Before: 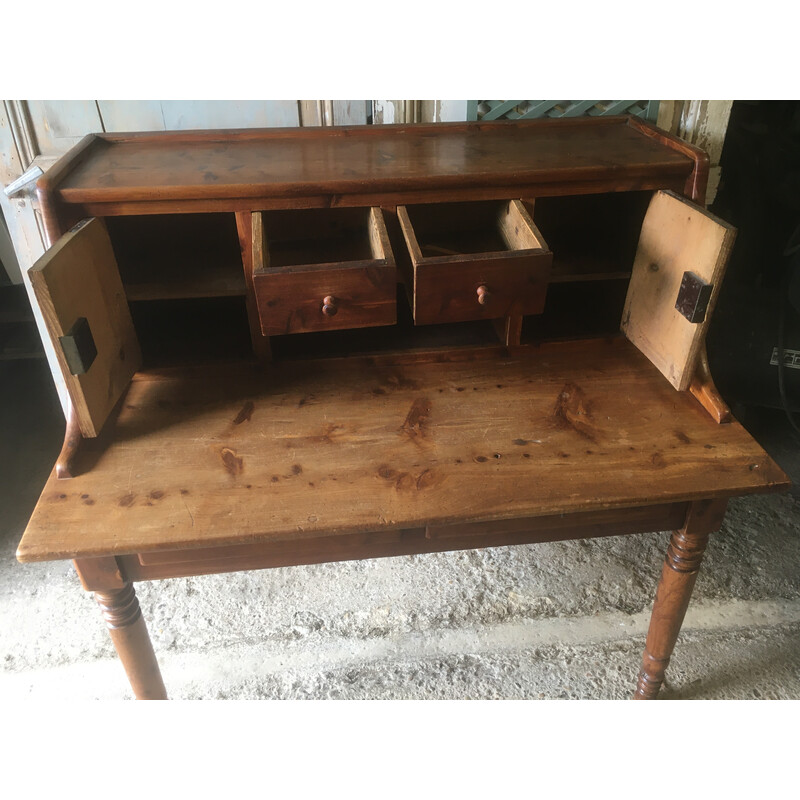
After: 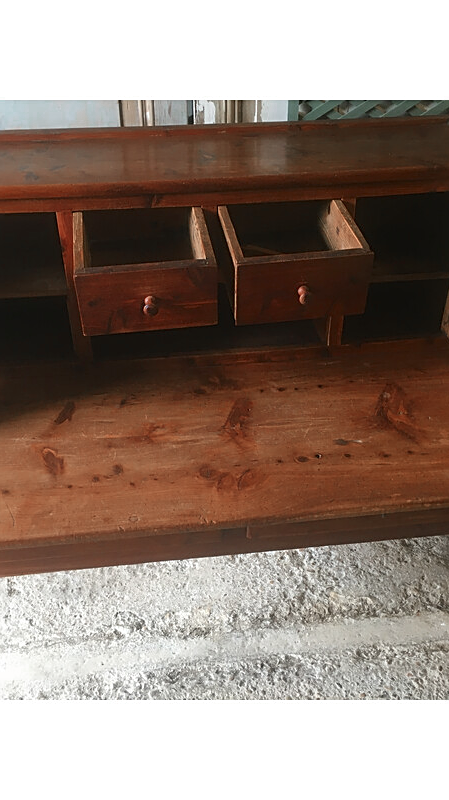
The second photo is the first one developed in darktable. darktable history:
sharpen: on, module defaults
color zones: curves: ch0 [(0, 0.299) (0.25, 0.383) (0.456, 0.352) (0.736, 0.571)]; ch1 [(0, 0.63) (0.151, 0.568) (0.254, 0.416) (0.47, 0.558) (0.732, 0.37) (0.909, 0.492)]; ch2 [(0.004, 0.604) (0.158, 0.443) (0.257, 0.403) (0.761, 0.468)]
crop and rotate: left 22.476%, right 21.318%
